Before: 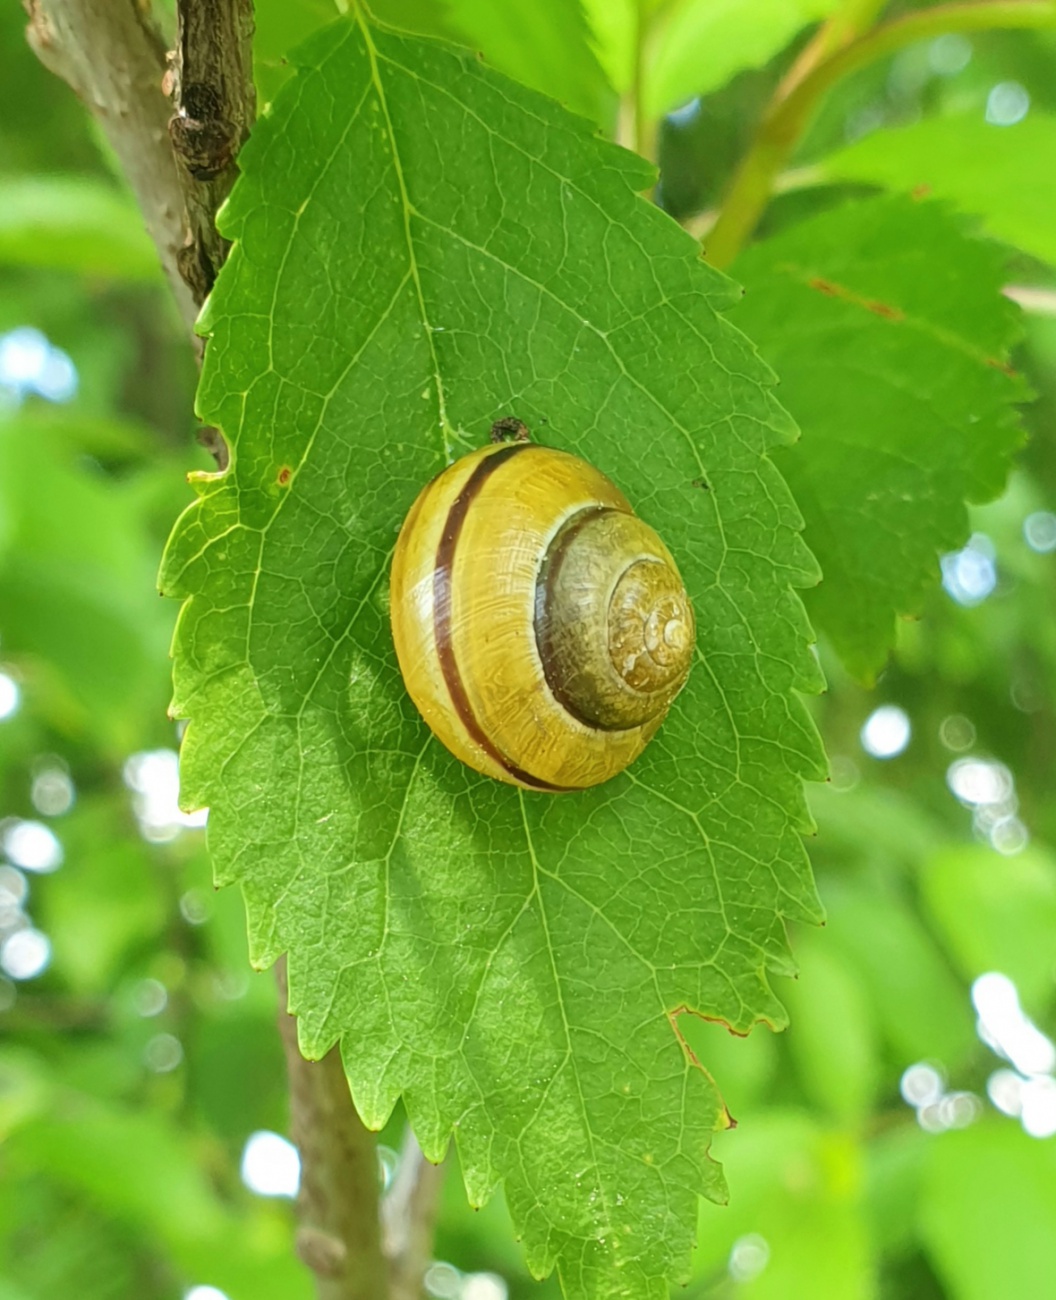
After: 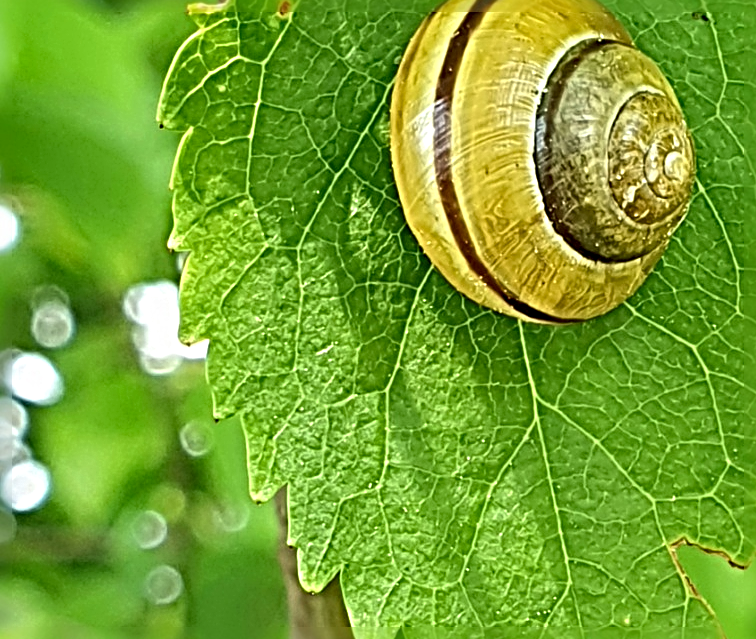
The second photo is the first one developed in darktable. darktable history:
sharpen: radius 6.25, amount 1.793, threshold 0.242
crop: top 36.031%, right 28.341%, bottom 14.761%
shadows and highlights: shadows 47.95, highlights -41.51, soften with gaussian
